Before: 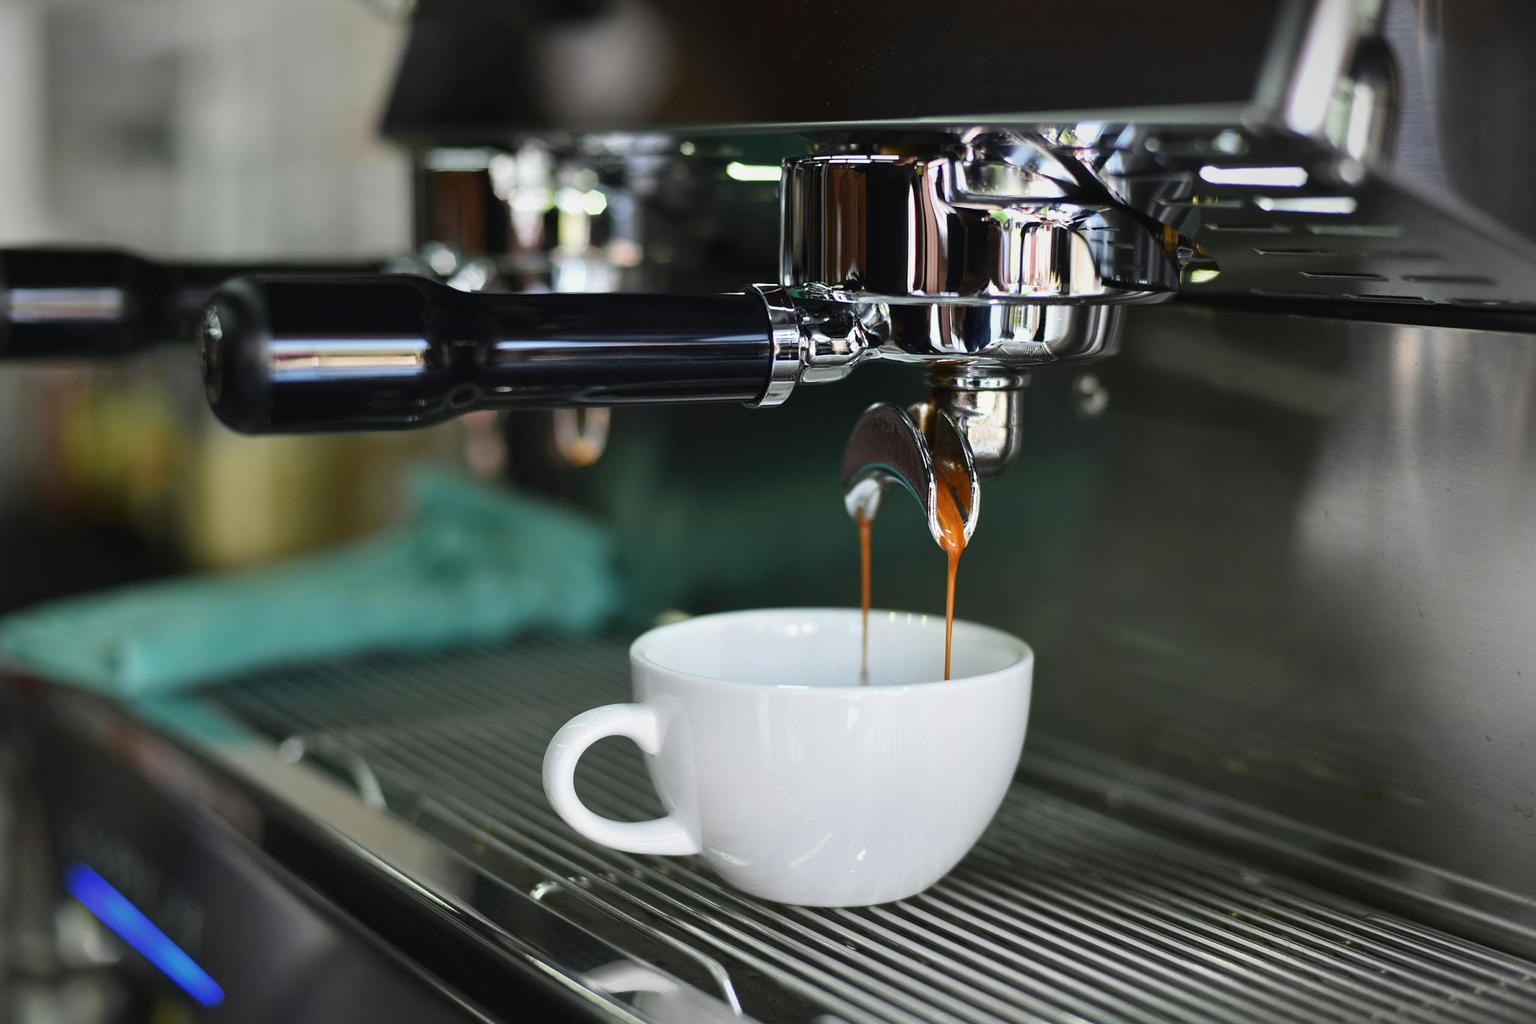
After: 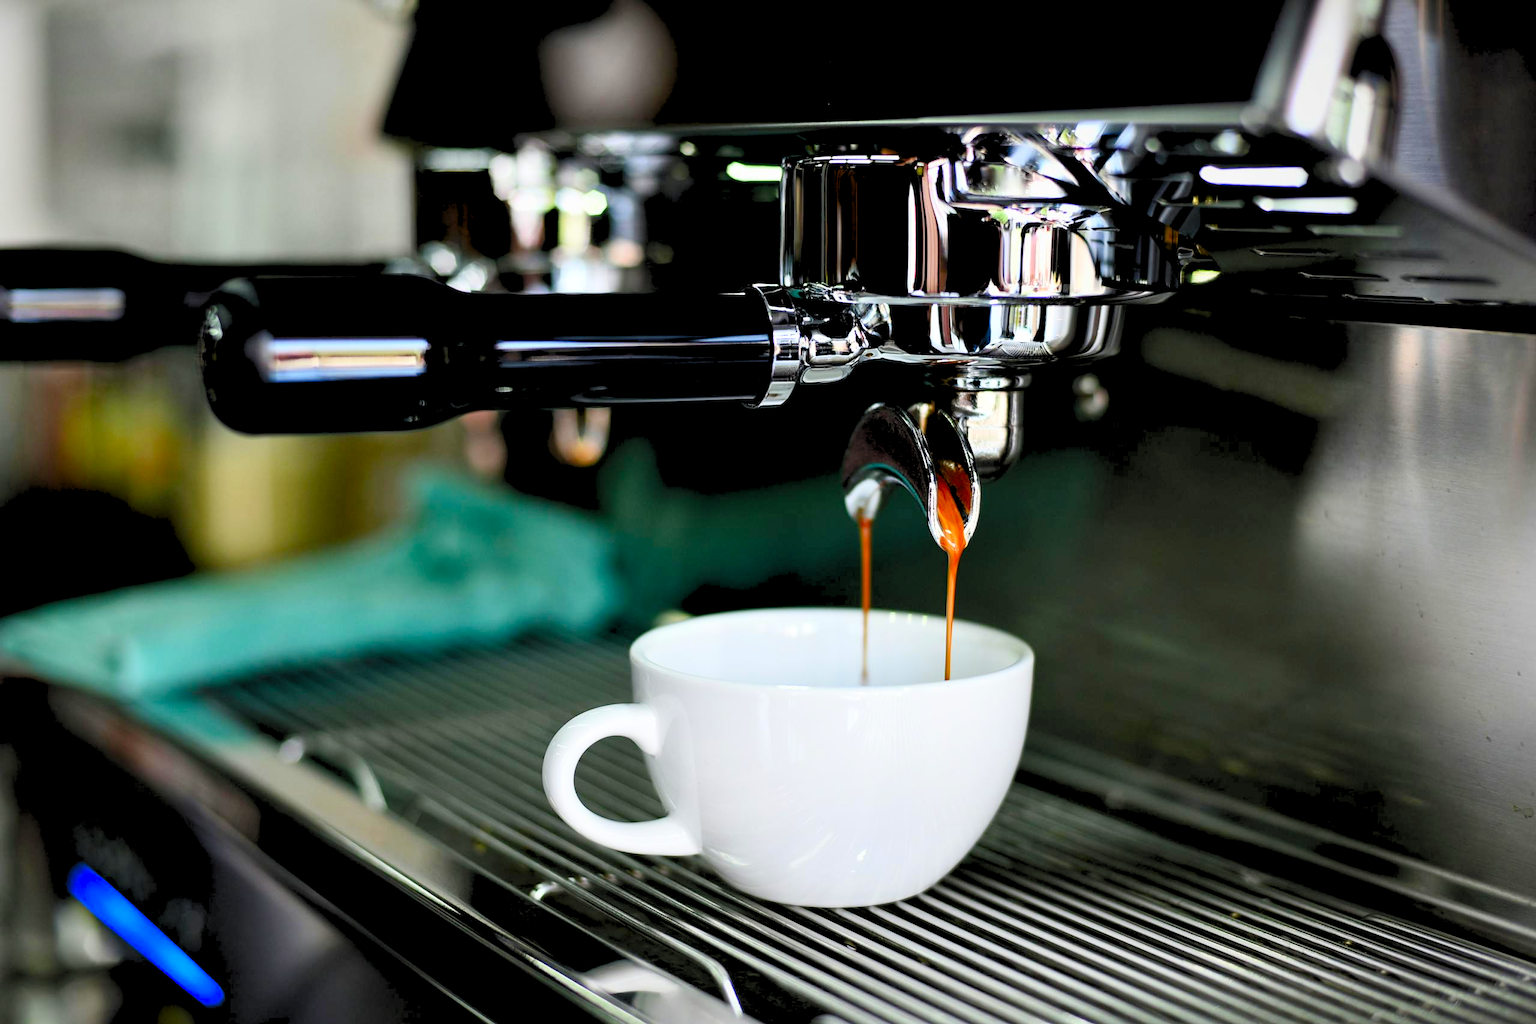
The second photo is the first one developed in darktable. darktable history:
levels: levels [0.072, 0.414, 0.976]
contrast brightness saturation: contrast 0.2, brightness -0.11, saturation 0.1
